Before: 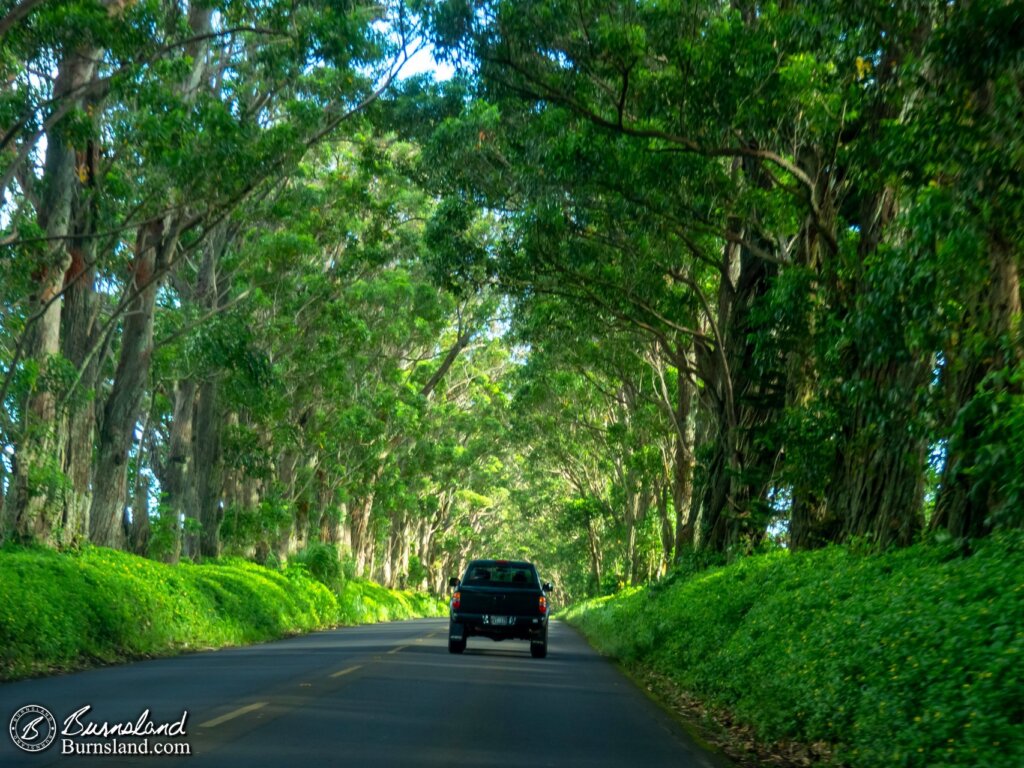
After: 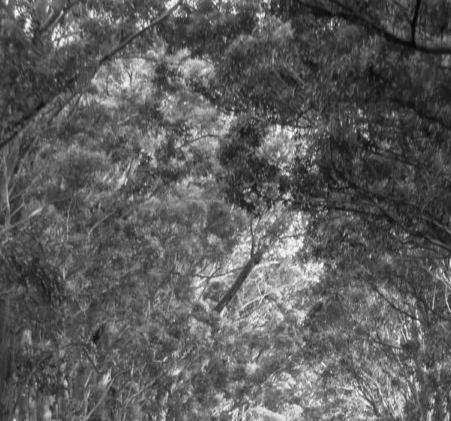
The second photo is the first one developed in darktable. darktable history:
monochrome: size 1
crop: left 20.248%, top 10.86%, right 35.675%, bottom 34.321%
